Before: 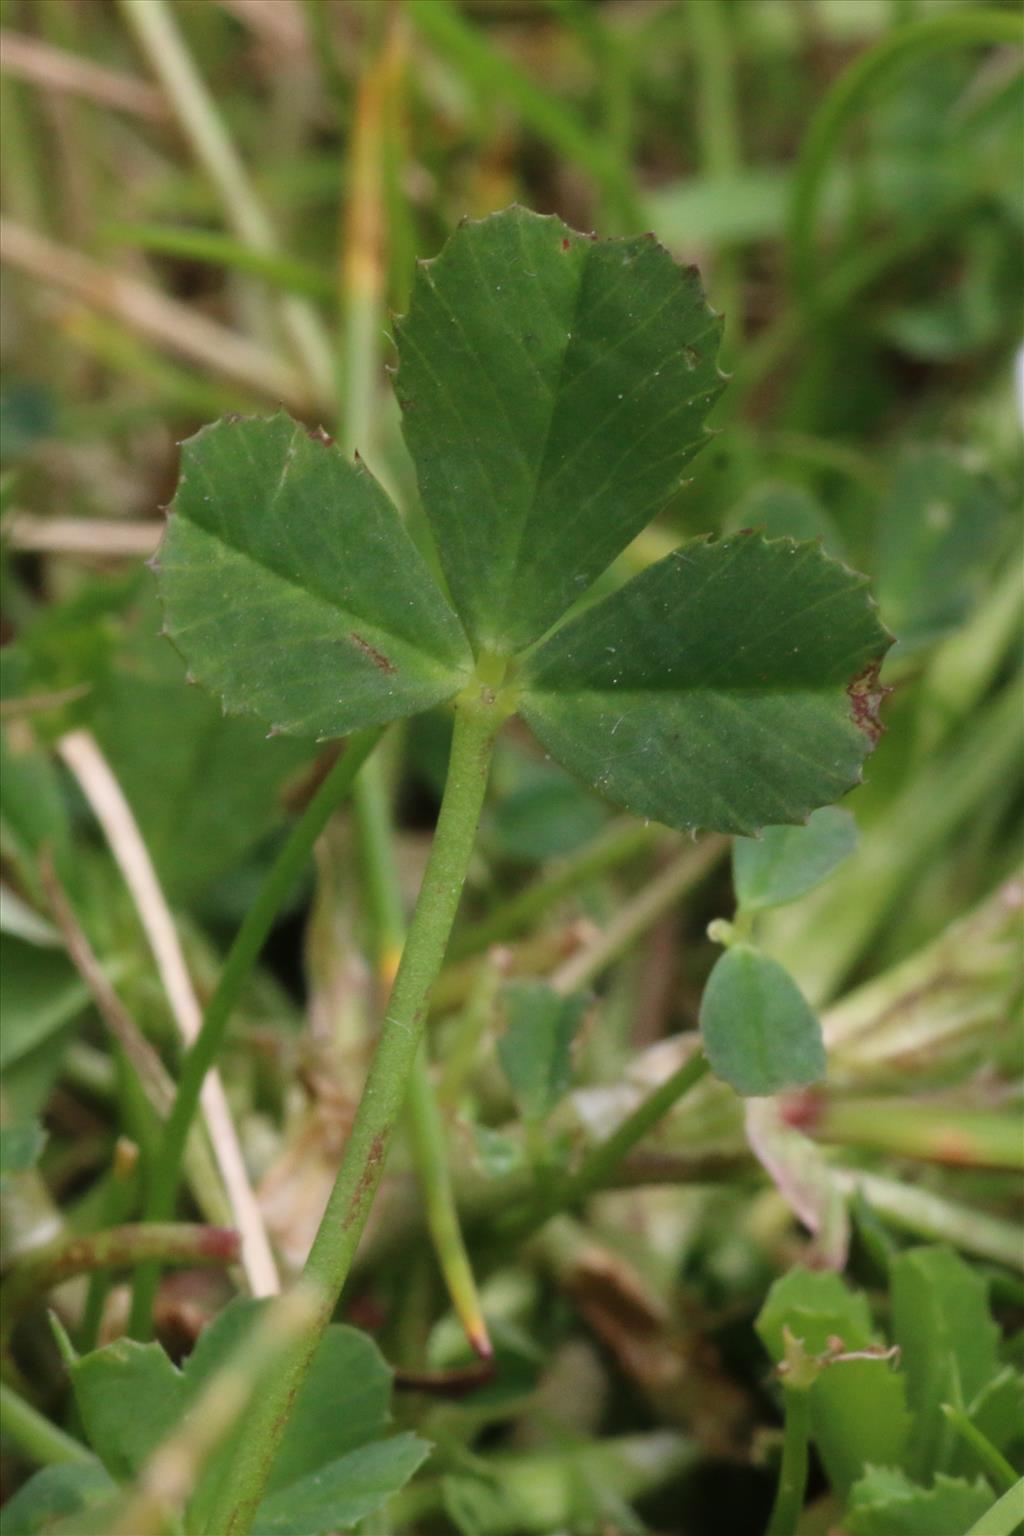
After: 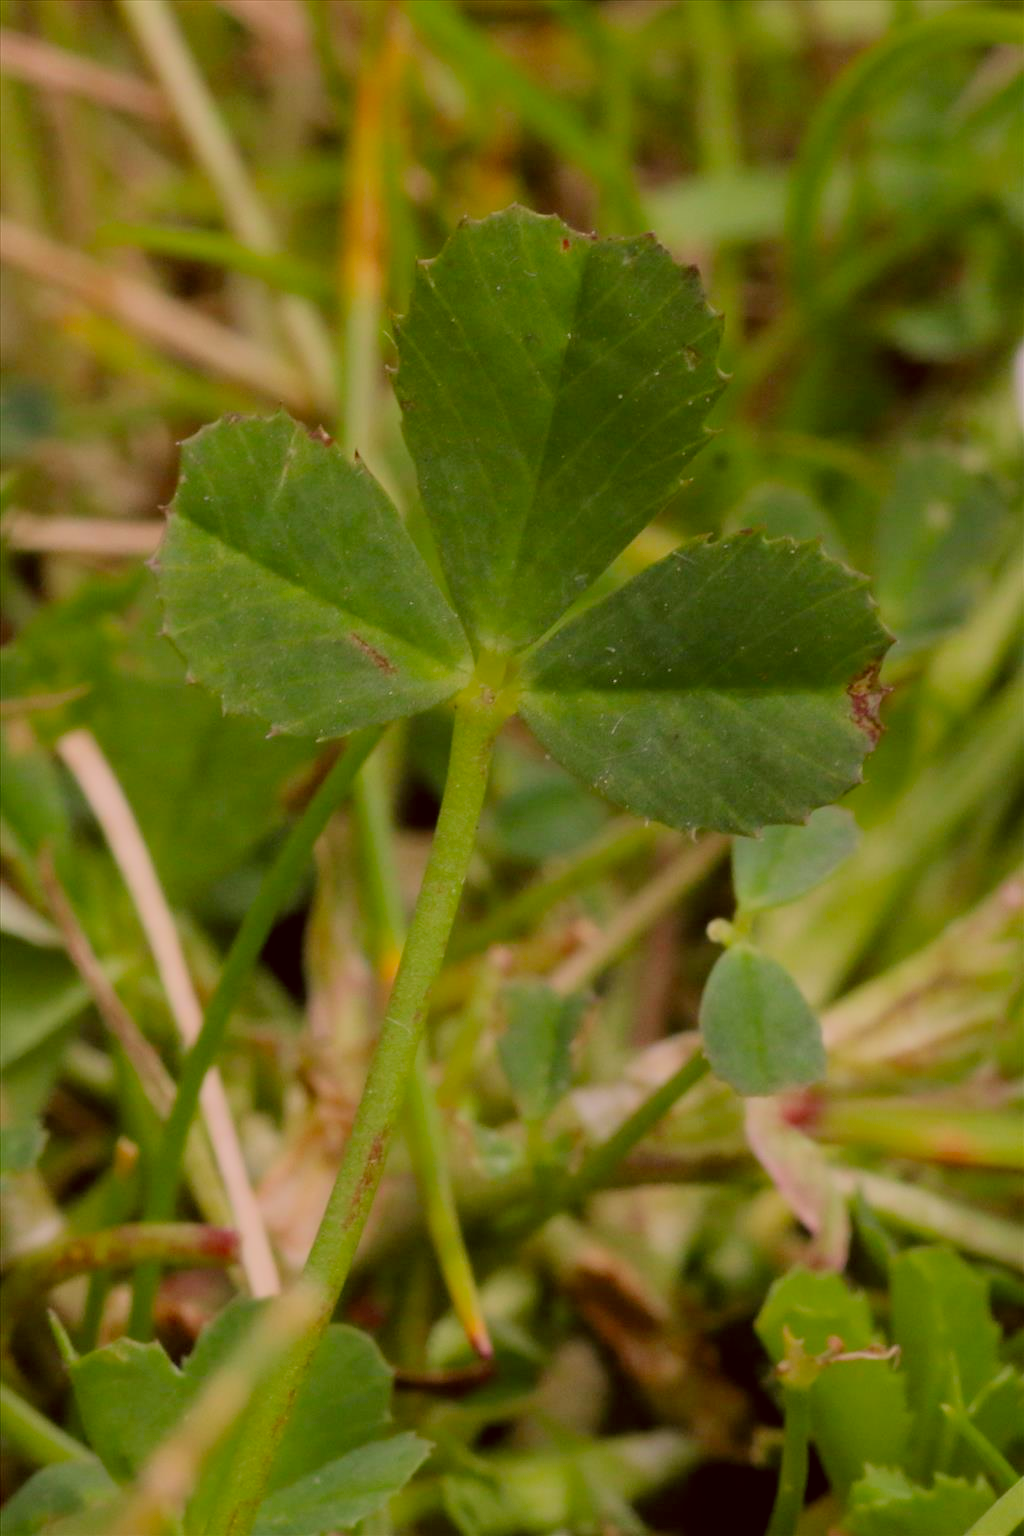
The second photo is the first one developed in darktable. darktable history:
contrast brightness saturation: contrast 0.08, saturation 0.2
color correction: highlights a* 10.21, highlights b* 9.79, shadows a* 8.61, shadows b* 7.88, saturation 0.8
filmic rgb: black relative exposure -8.79 EV, white relative exposure 4.98 EV, threshold 6 EV, target black luminance 0%, hardness 3.77, latitude 66.34%, contrast 0.822, highlights saturation mix 10%, shadows ↔ highlights balance 20%, add noise in highlights 0.1, color science v4 (2020), iterations of high-quality reconstruction 0, type of noise poissonian, enable highlight reconstruction true
